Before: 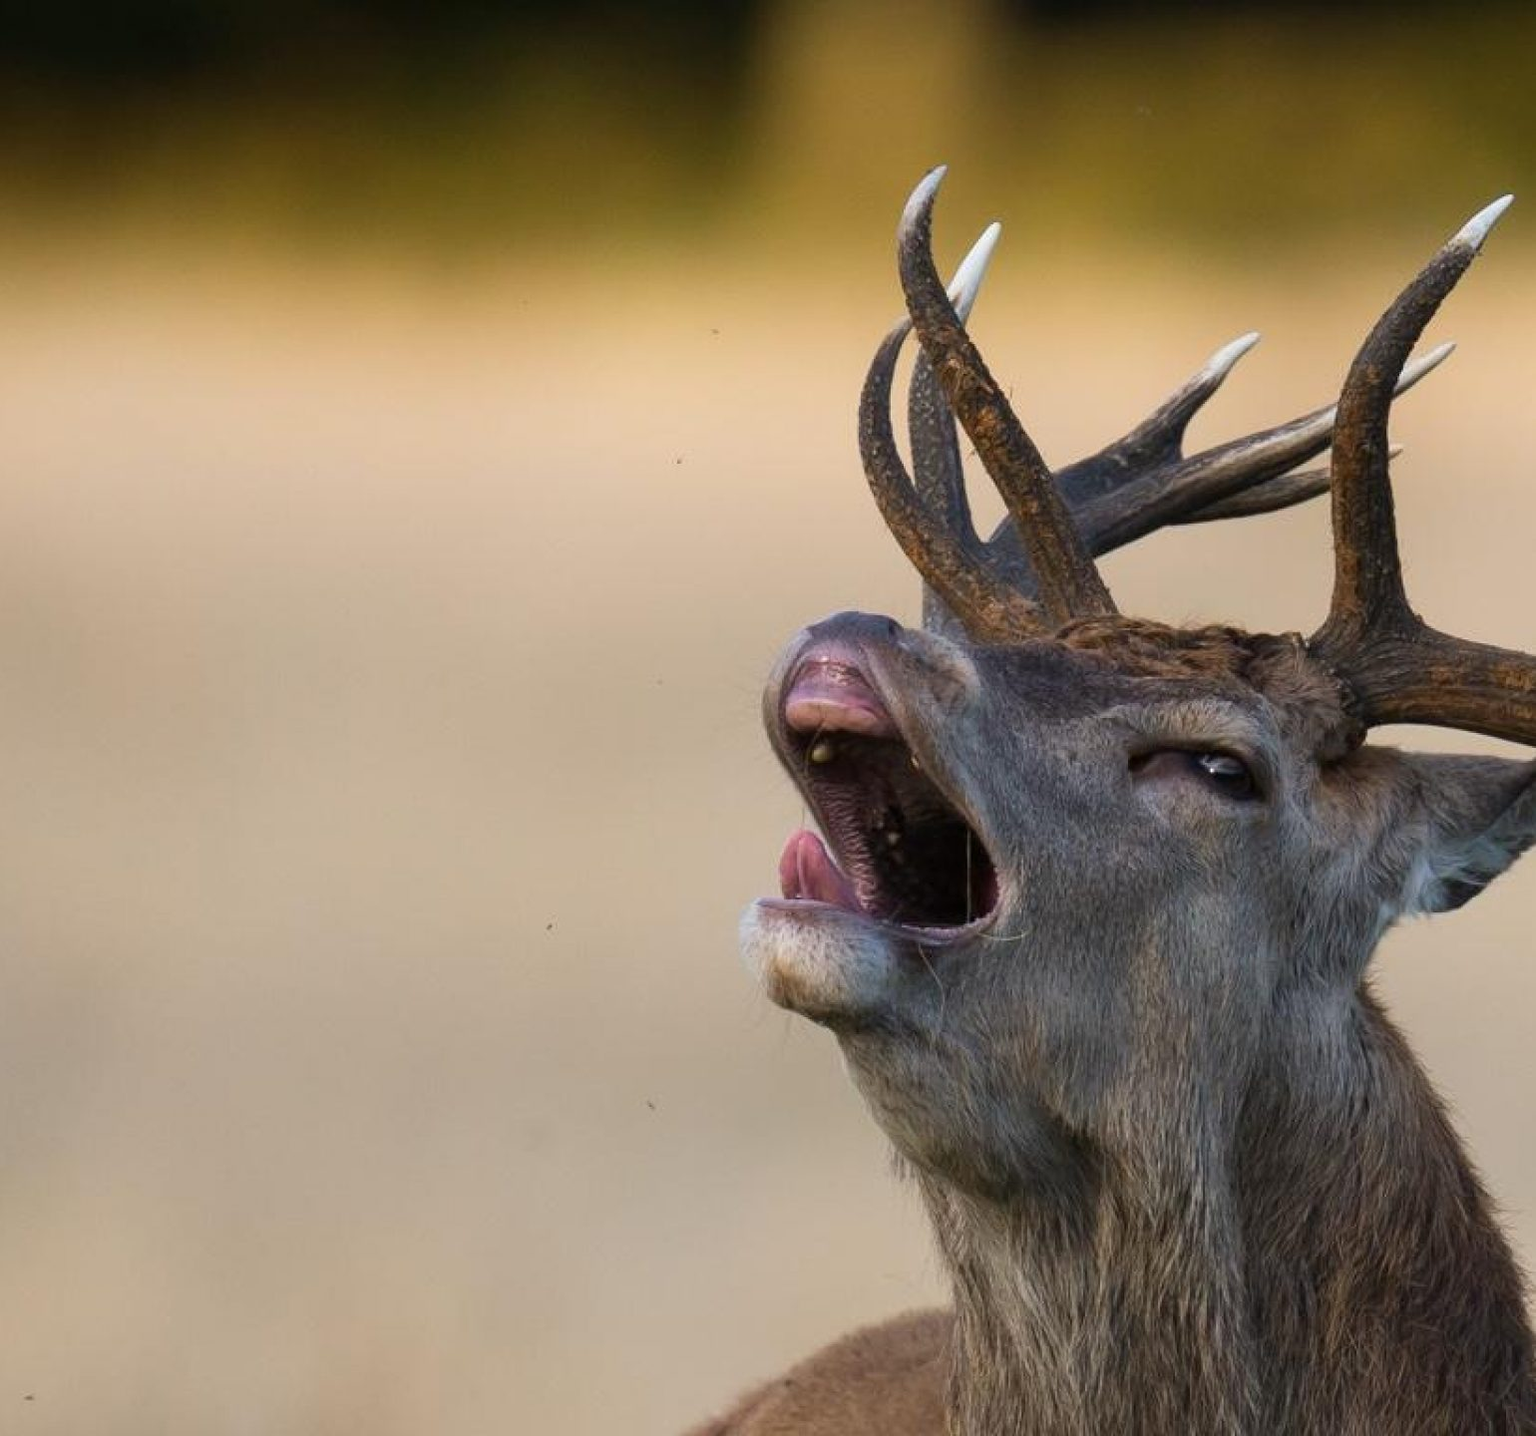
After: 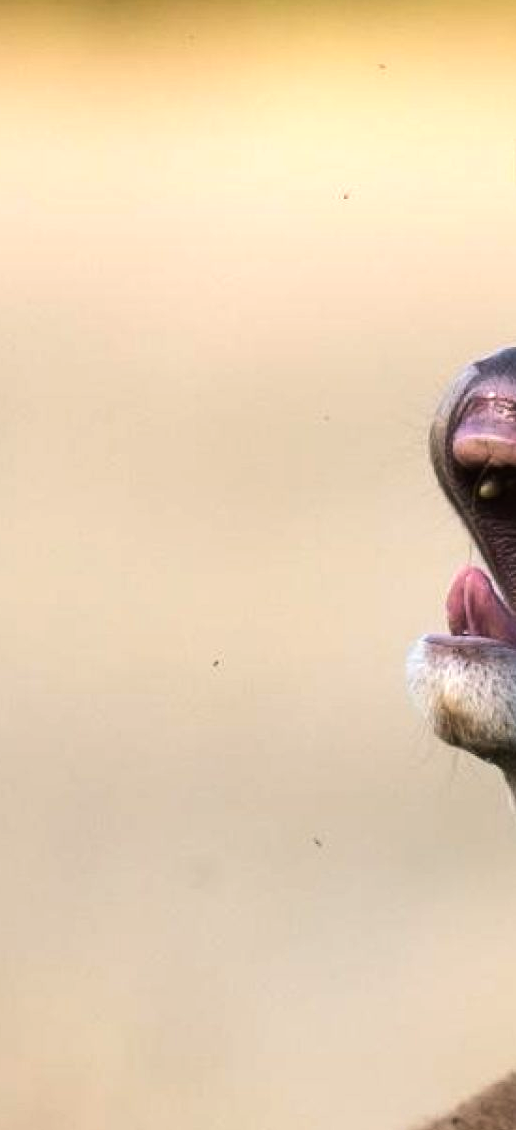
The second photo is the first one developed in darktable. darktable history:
crop and rotate: left 21.77%, top 18.528%, right 44.676%, bottom 2.997%
tone equalizer: -8 EV -0.75 EV, -7 EV -0.7 EV, -6 EV -0.6 EV, -5 EV -0.4 EV, -3 EV 0.4 EV, -2 EV 0.6 EV, -1 EV 0.7 EV, +0 EV 0.75 EV, edges refinement/feathering 500, mask exposure compensation -1.57 EV, preserve details no
